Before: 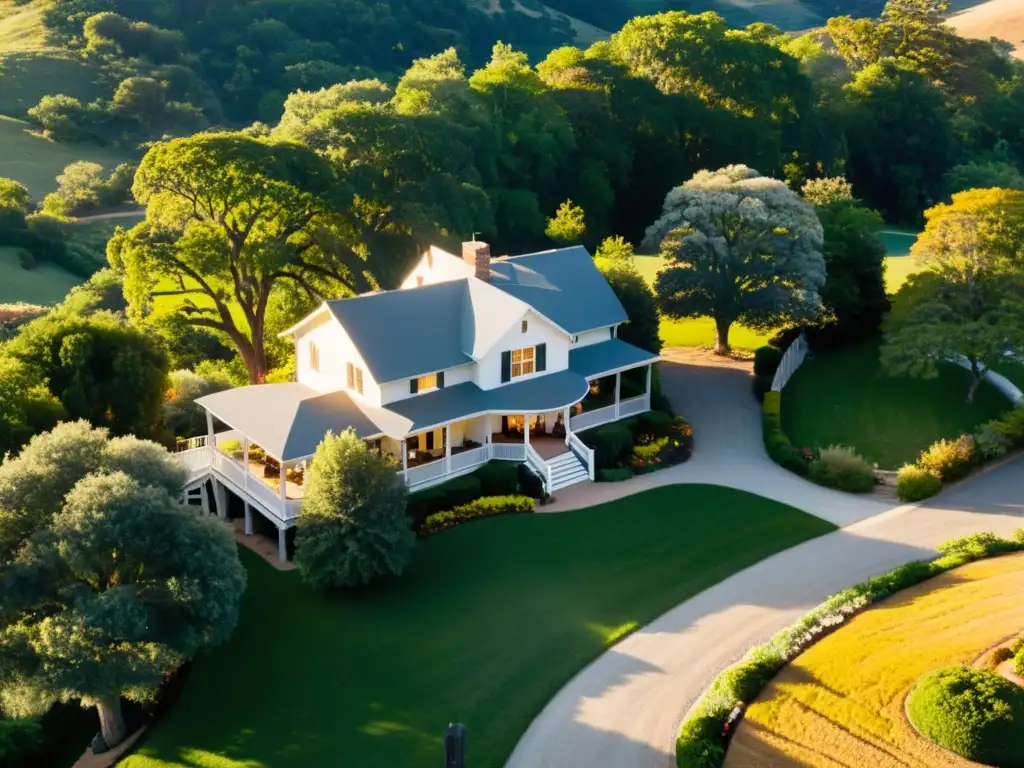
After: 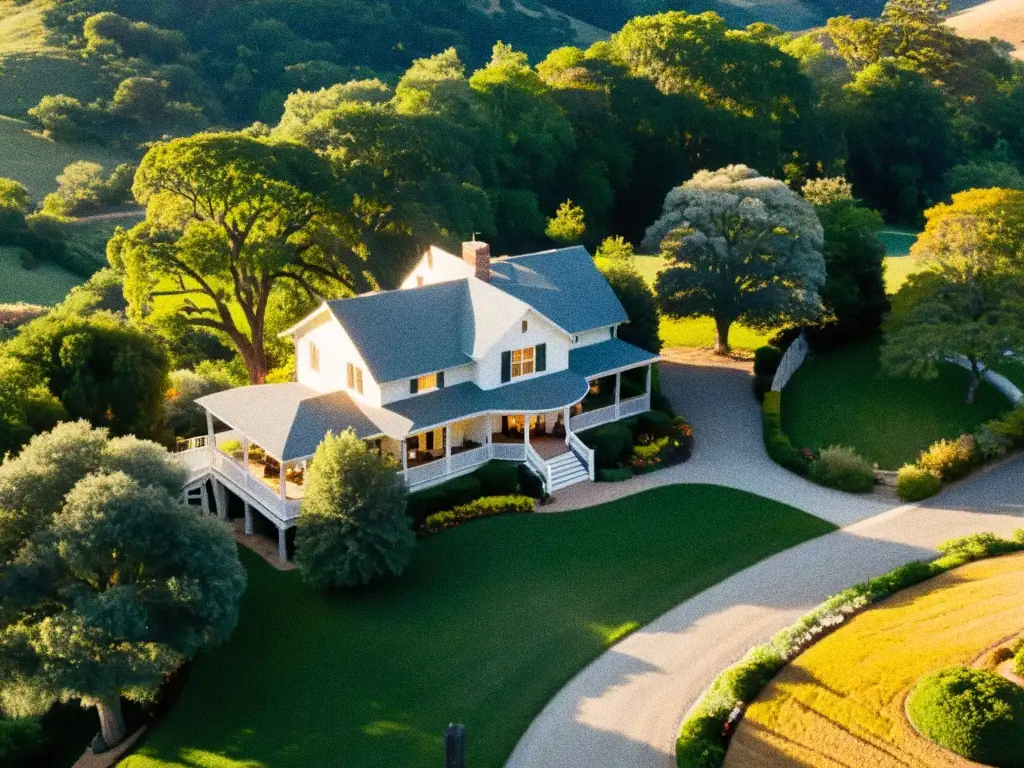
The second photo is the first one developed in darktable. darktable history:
grain: coarseness 0.09 ISO, strength 40%
